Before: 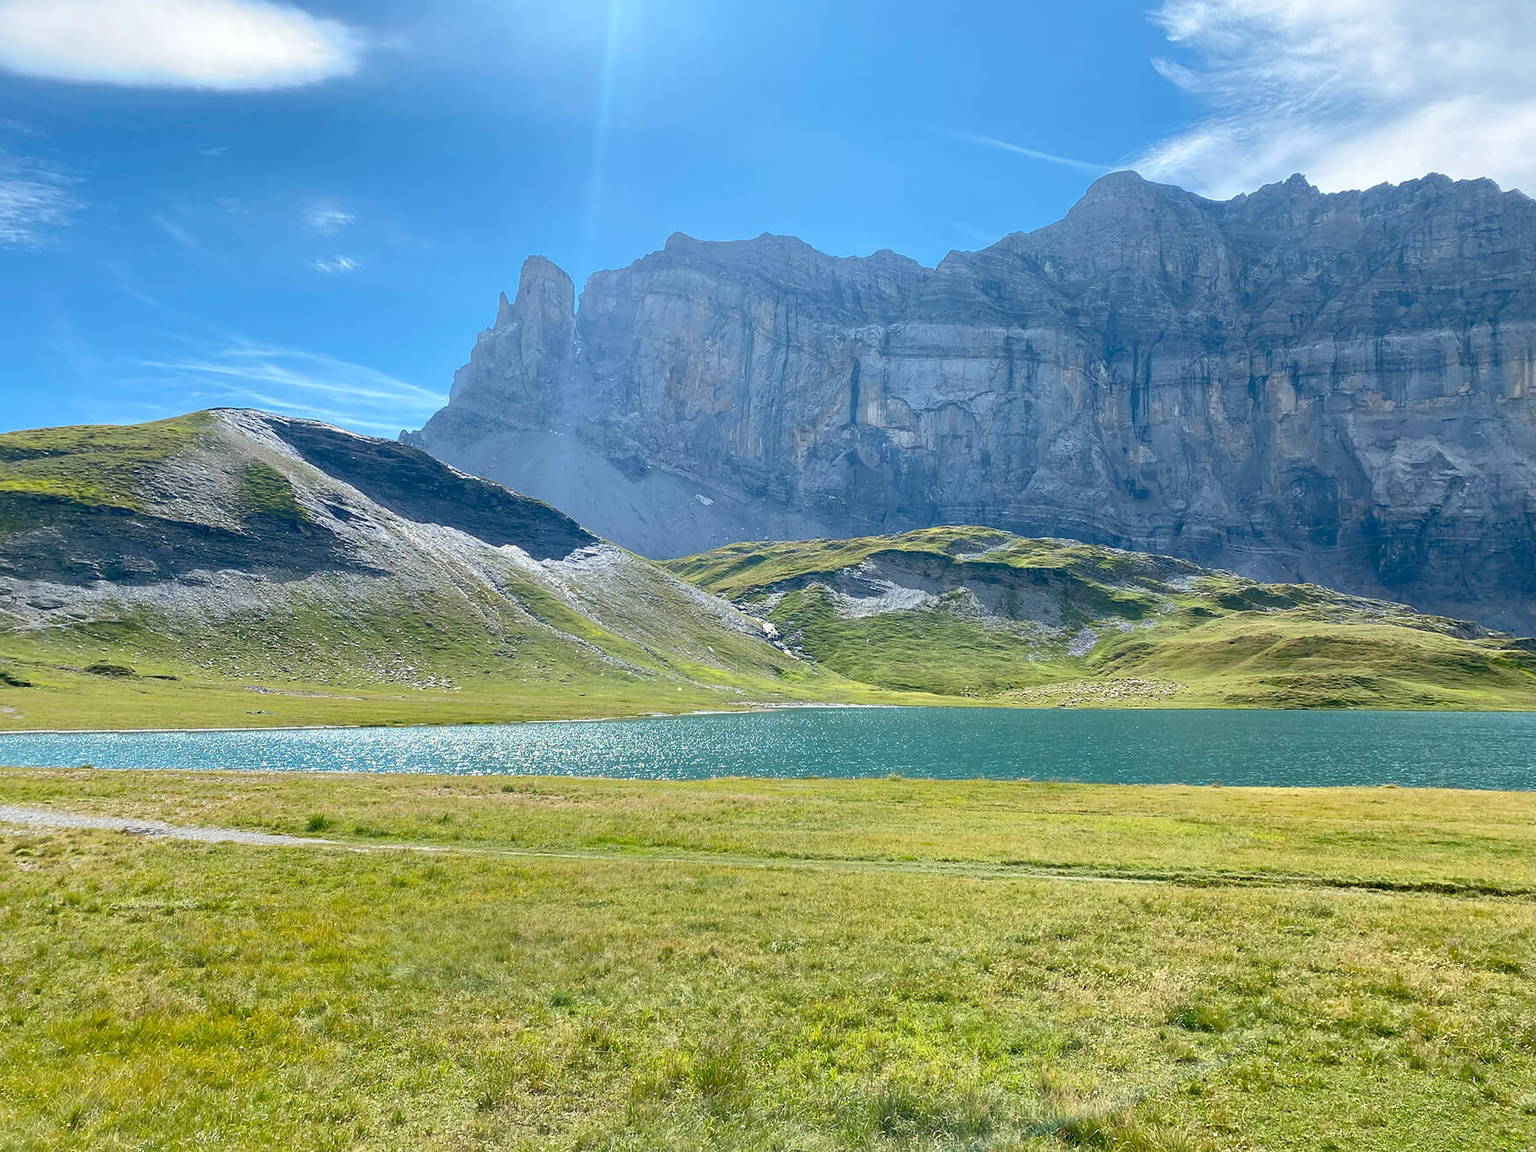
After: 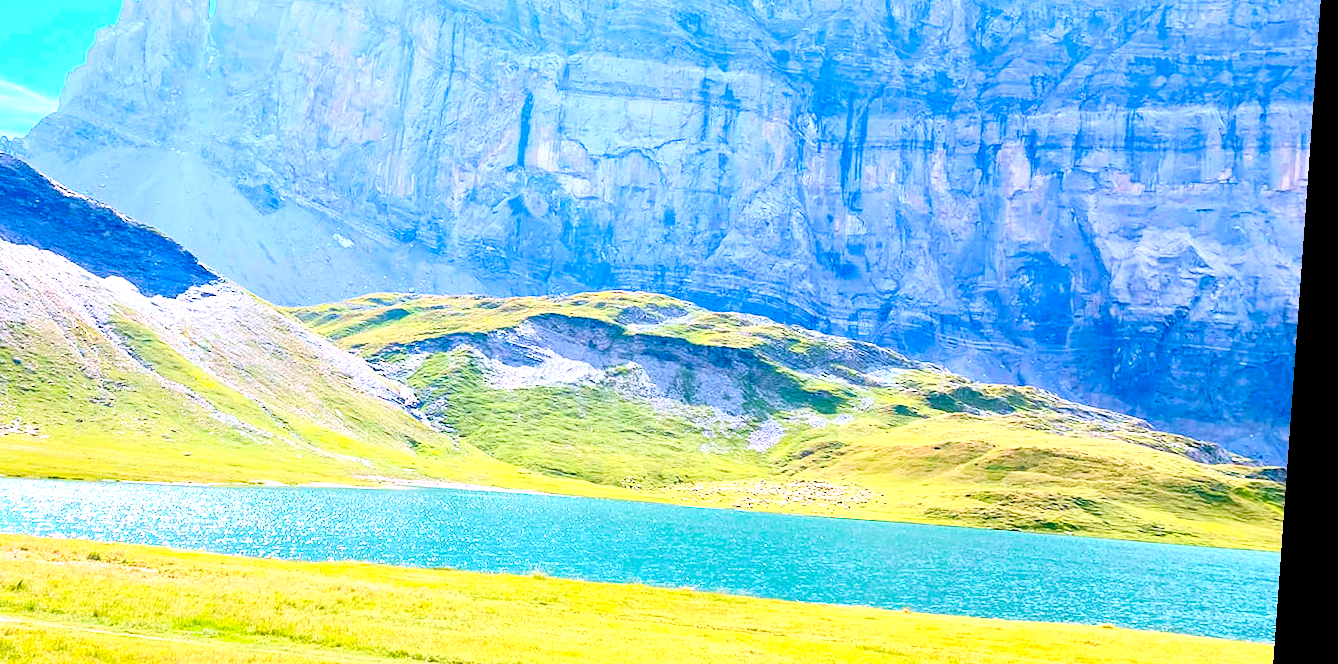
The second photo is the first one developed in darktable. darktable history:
rotate and perspective: rotation 4.1°, automatic cropping off
white balance: red 1.066, blue 1.119
velvia: on, module defaults
haze removal: compatibility mode true, adaptive false
contrast brightness saturation: contrast 0.24, brightness 0.26, saturation 0.39
color balance rgb: perceptual saturation grading › global saturation 20%, perceptual saturation grading › highlights -25%, perceptual saturation grading › shadows 25%
crop and rotate: left 27.938%, top 27.046%, bottom 27.046%
exposure: exposure 1 EV, compensate highlight preservation false
